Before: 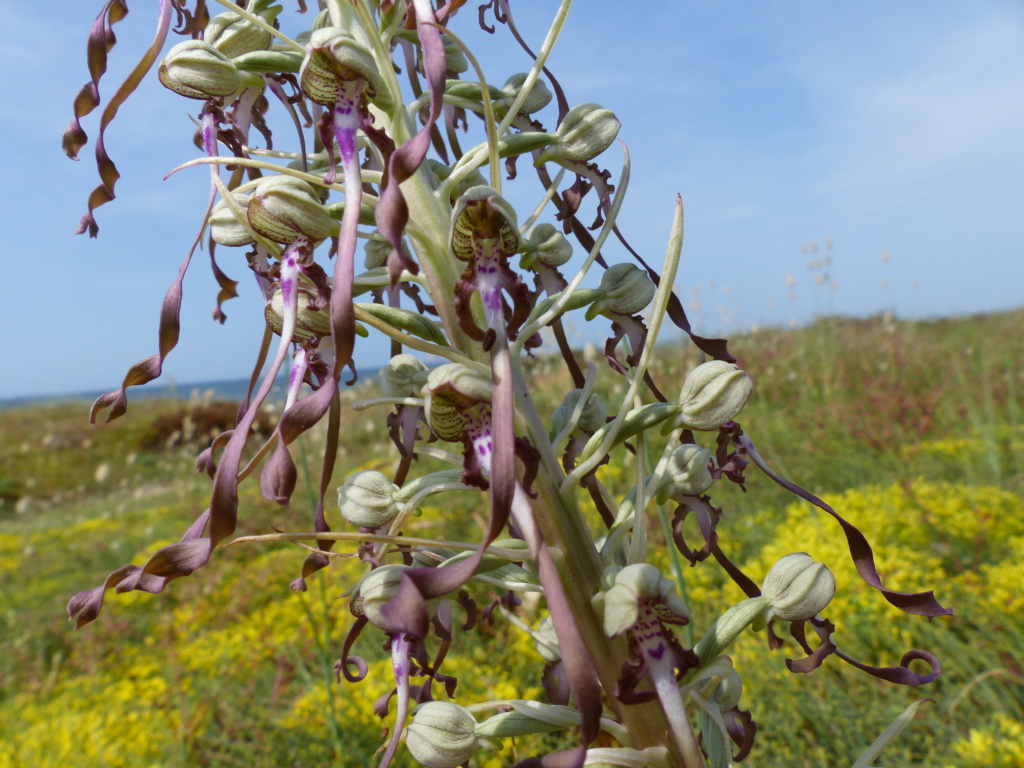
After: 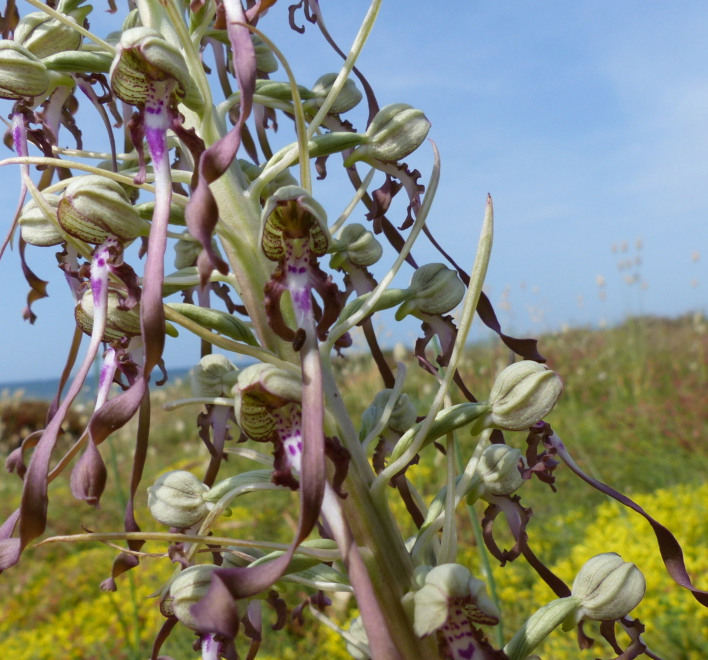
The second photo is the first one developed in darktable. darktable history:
crop: left 18.592%, right 12.183%, bottom 14.006%
exposure: compensate highlight preservation false
